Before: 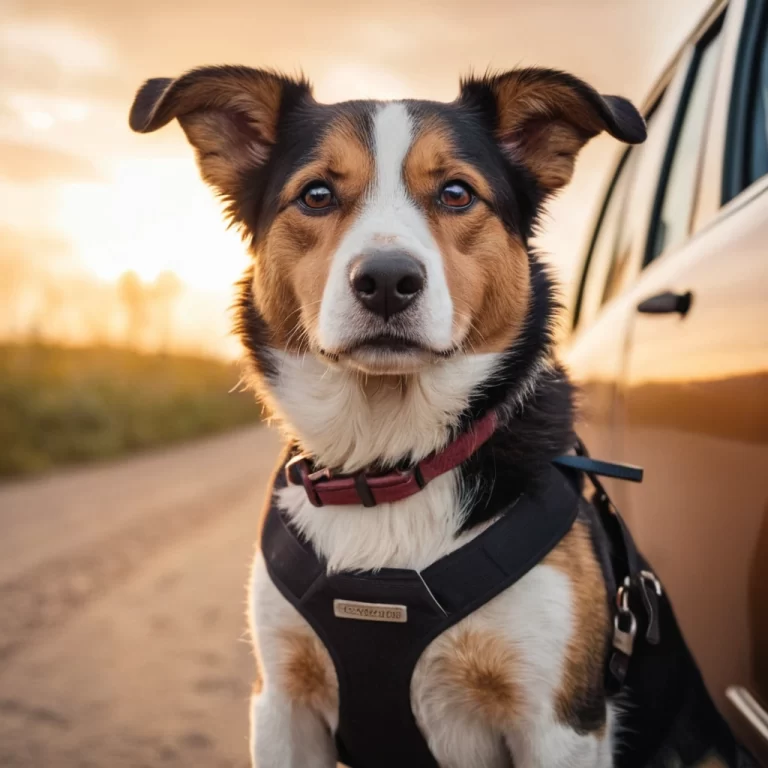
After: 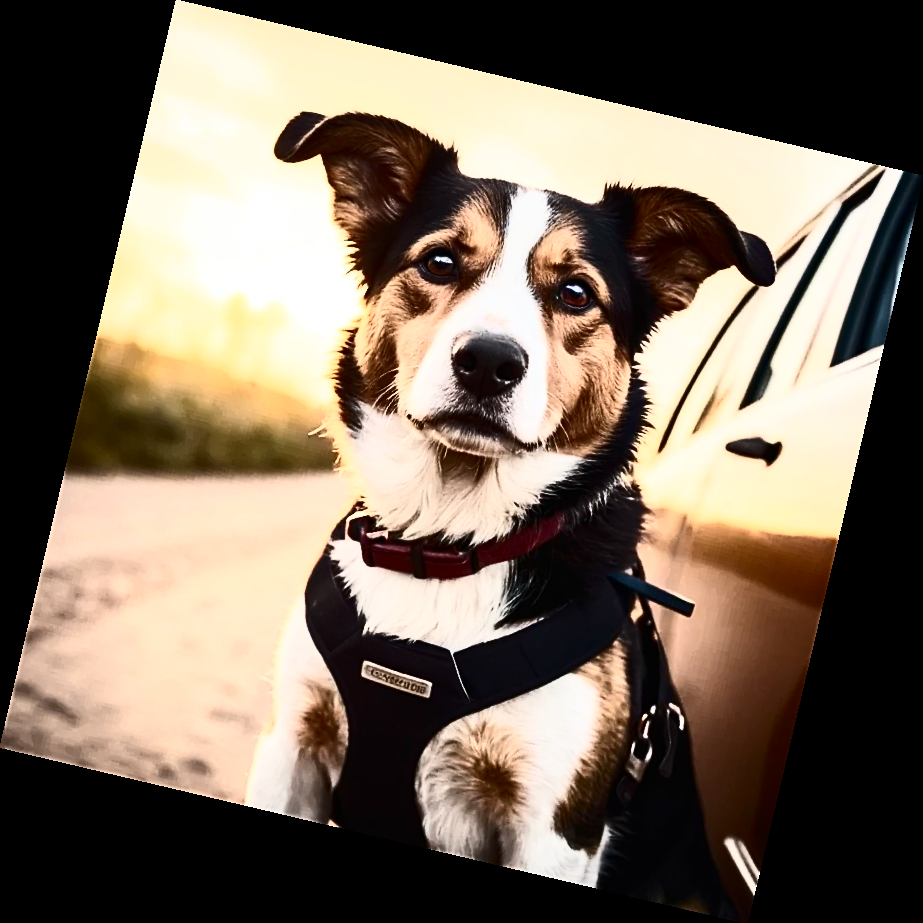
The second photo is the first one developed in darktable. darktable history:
sharpen: on, module defaults
rotate and perspective: rotation 13.27°, automatic cropping off
contrast brightness saturation: contrast 0.93, brightness 0.2
